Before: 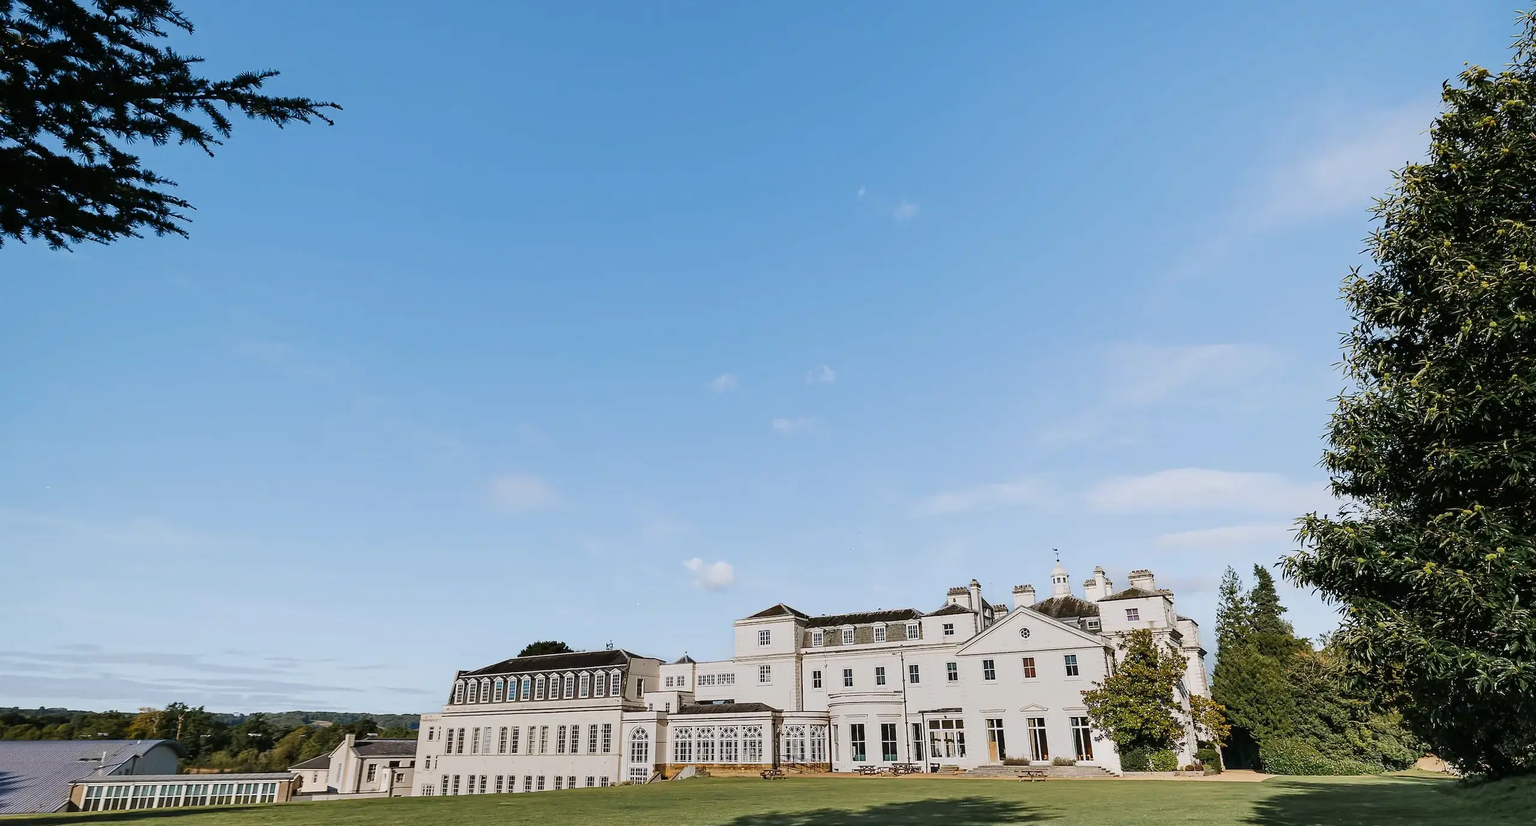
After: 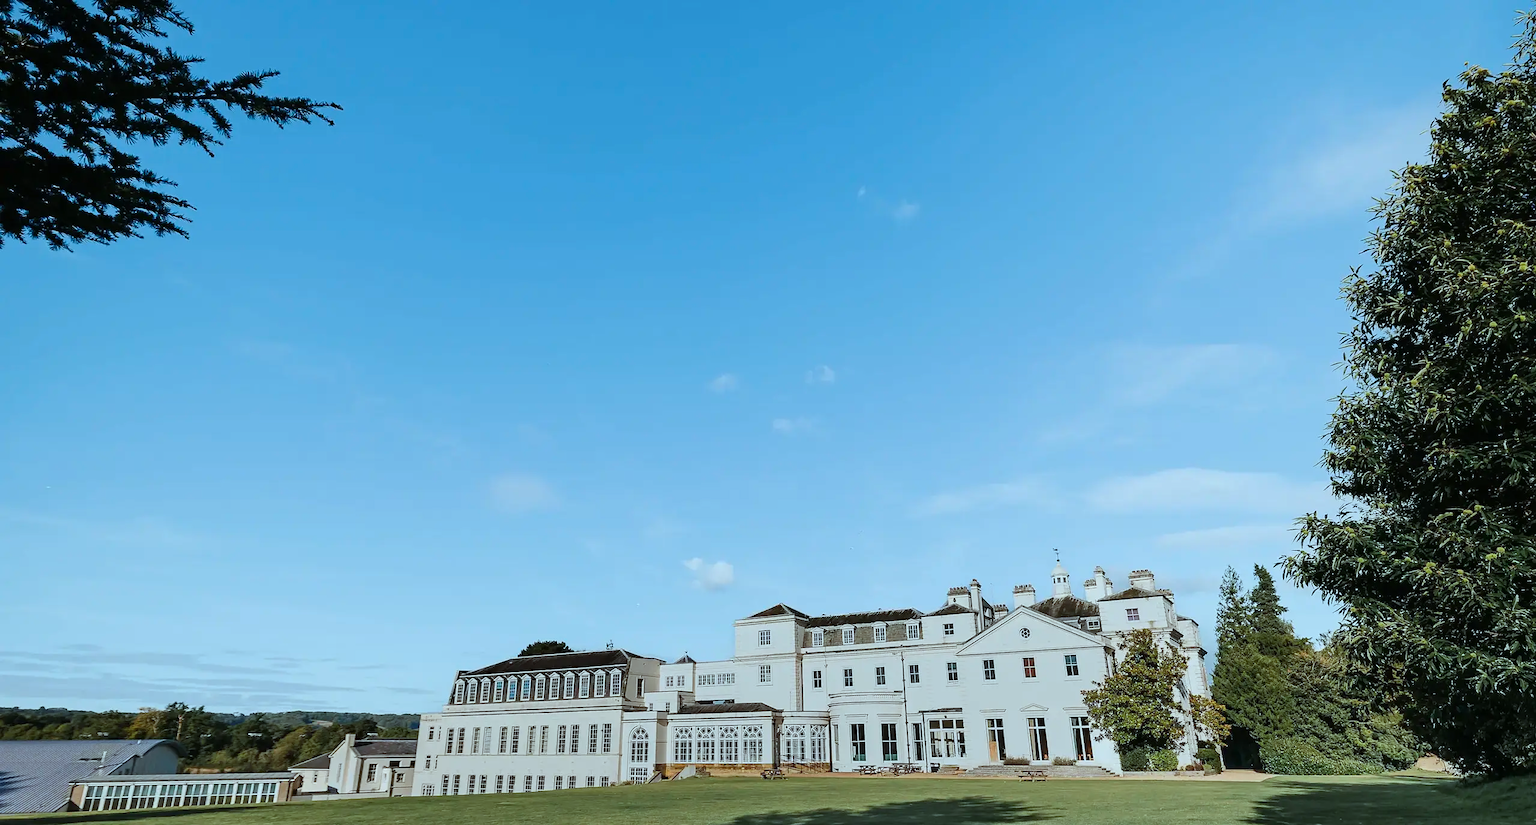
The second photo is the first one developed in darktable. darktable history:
color correction: highlights a* -10.21, highlights b* -9.77
